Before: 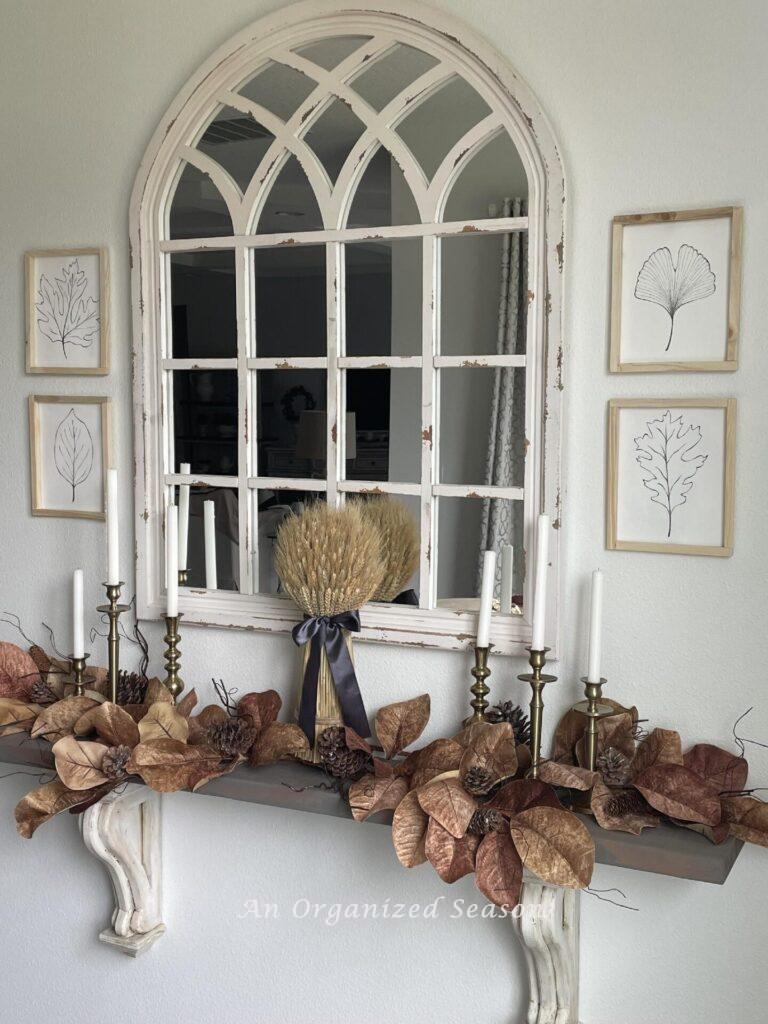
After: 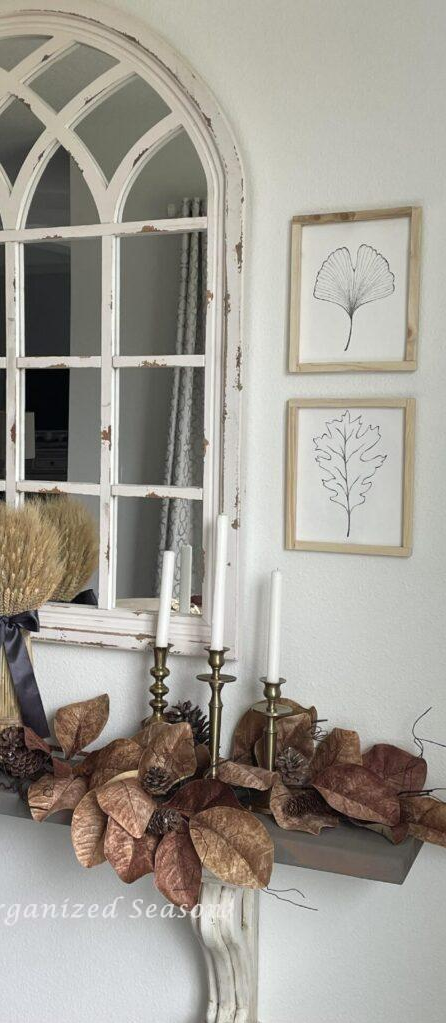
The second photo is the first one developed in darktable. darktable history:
crop: left 41.856%
